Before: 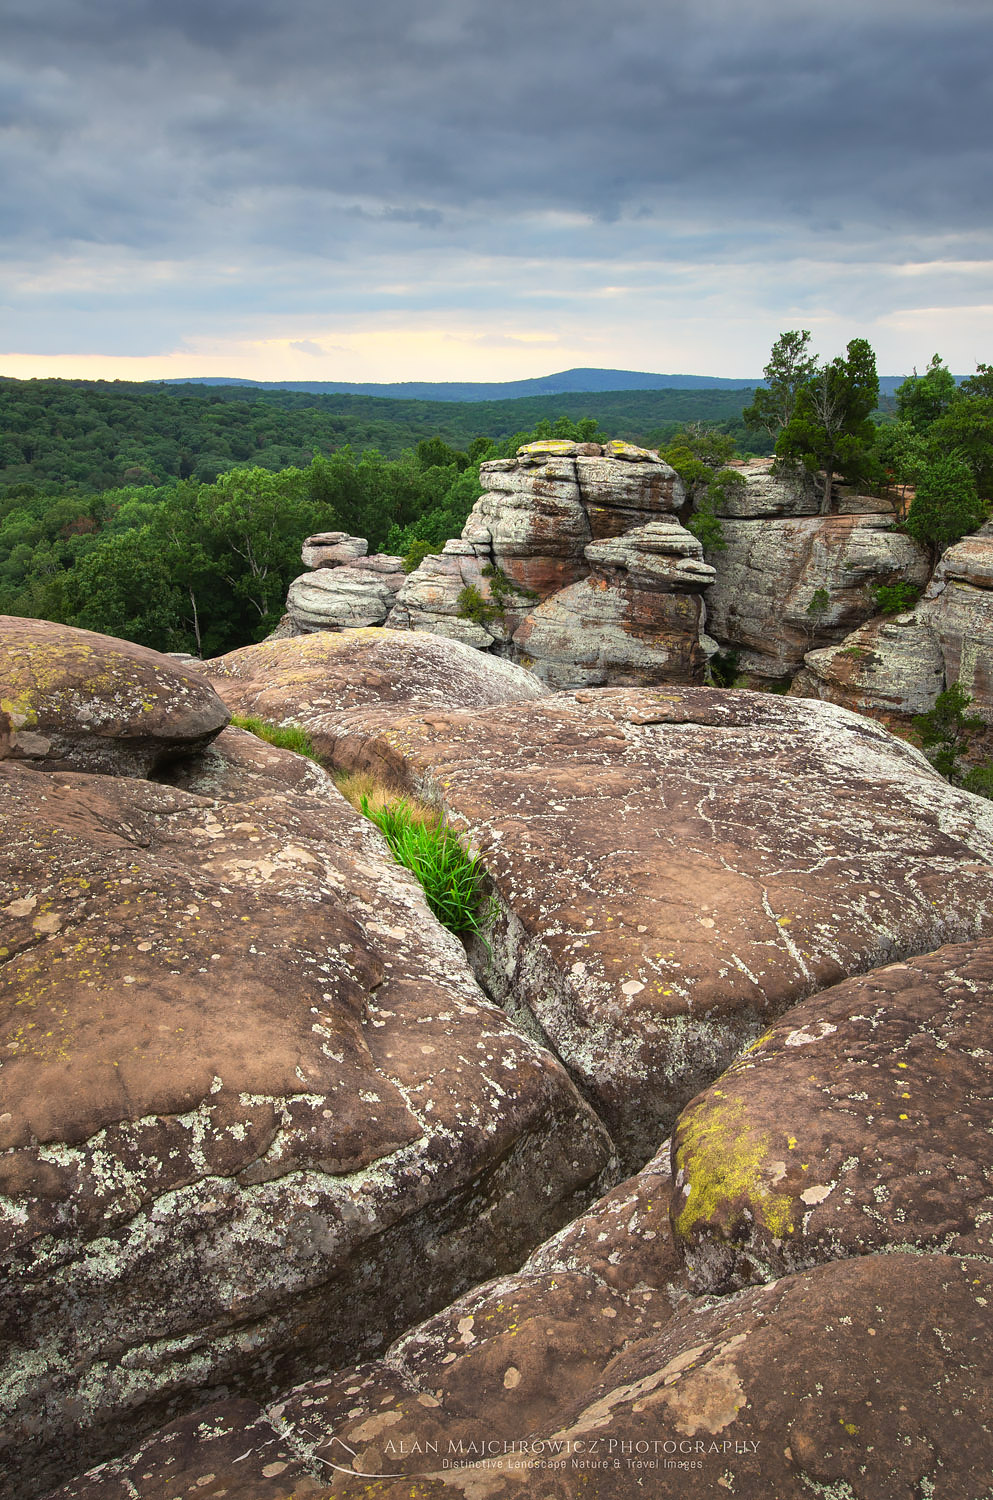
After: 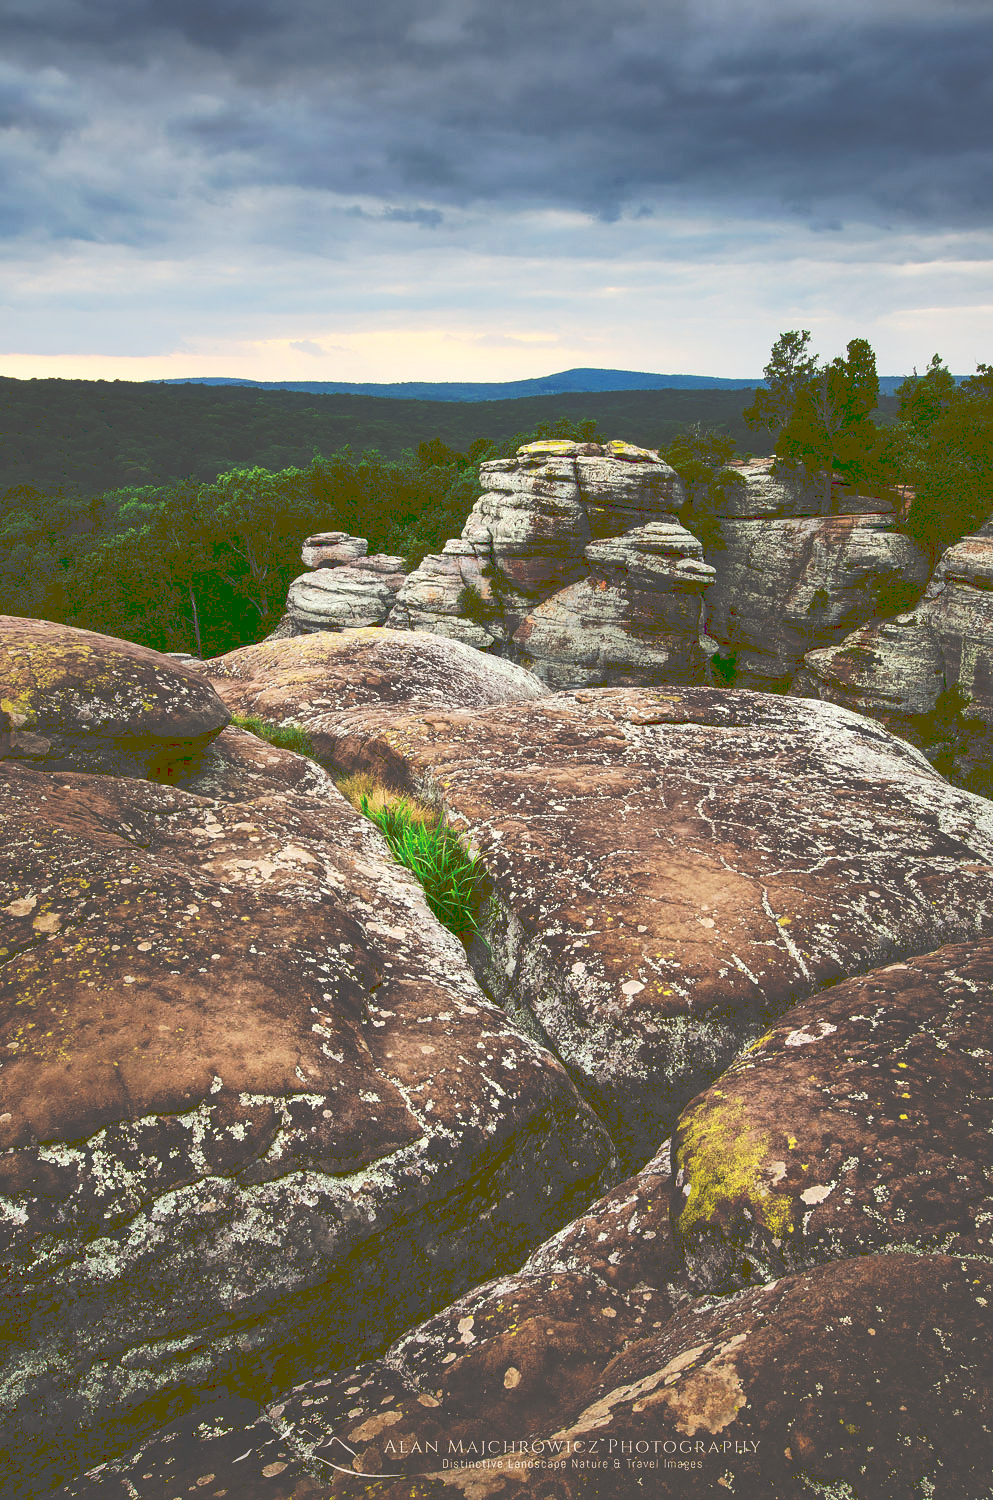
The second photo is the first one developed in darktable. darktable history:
tone curve: curves: ch0 [(0, 0) (0.003, 0.299) (0.011, 0.299) (0.025, 0.299) (0.044, 0.299) (0.069, 0.3) (0.1, 0.306) (0.136, 0.316) (0.177, 0.326) (0.224, 0.338) (0.277, 0.366) (0.335, 0.406) (0.399, 0.462) (0.468, 0.533) (0.543, 0.607) (0.623, 0.7) (0.709, 0.775) (0.801, 0.843) (0.898, 0.903) (1, 1)], preserve colors none
contrast brightness saturation: contrast 0.19, brightness -0.24, saturation 0.11
